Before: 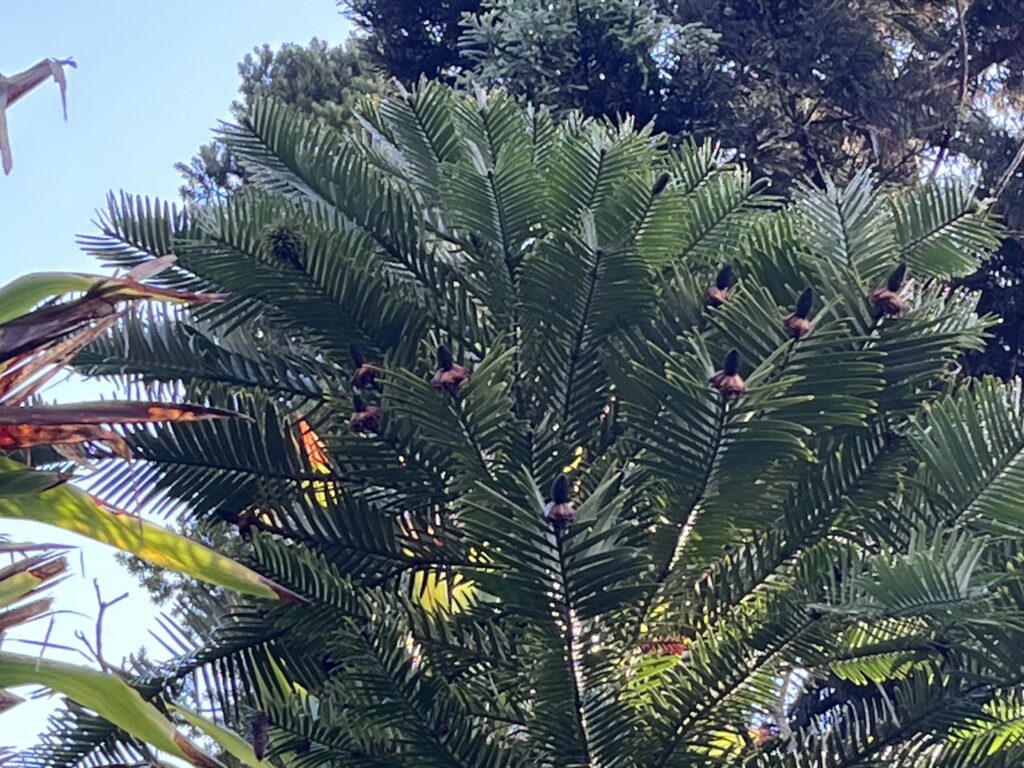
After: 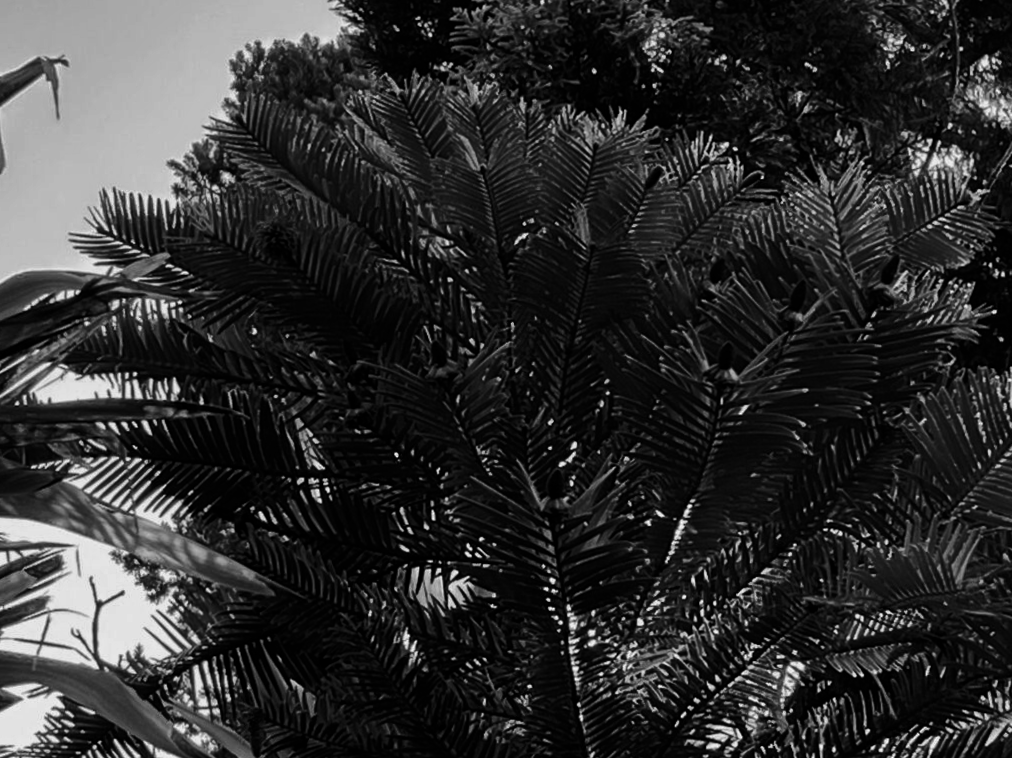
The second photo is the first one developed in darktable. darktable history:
monochrome: a 32, b 64, size 2.3
rotate and perspective: rotation -0.45°, automatic cropping original format, crop left 0.008, crop right 0.992, crop top 0.012, crop bottom 0.988
contrast brightness saturation: contrast 0.09, brightness -0.59, saturation 0.17
shadows and highlights: shadows -20, white point adjustment -2, highlights -35
